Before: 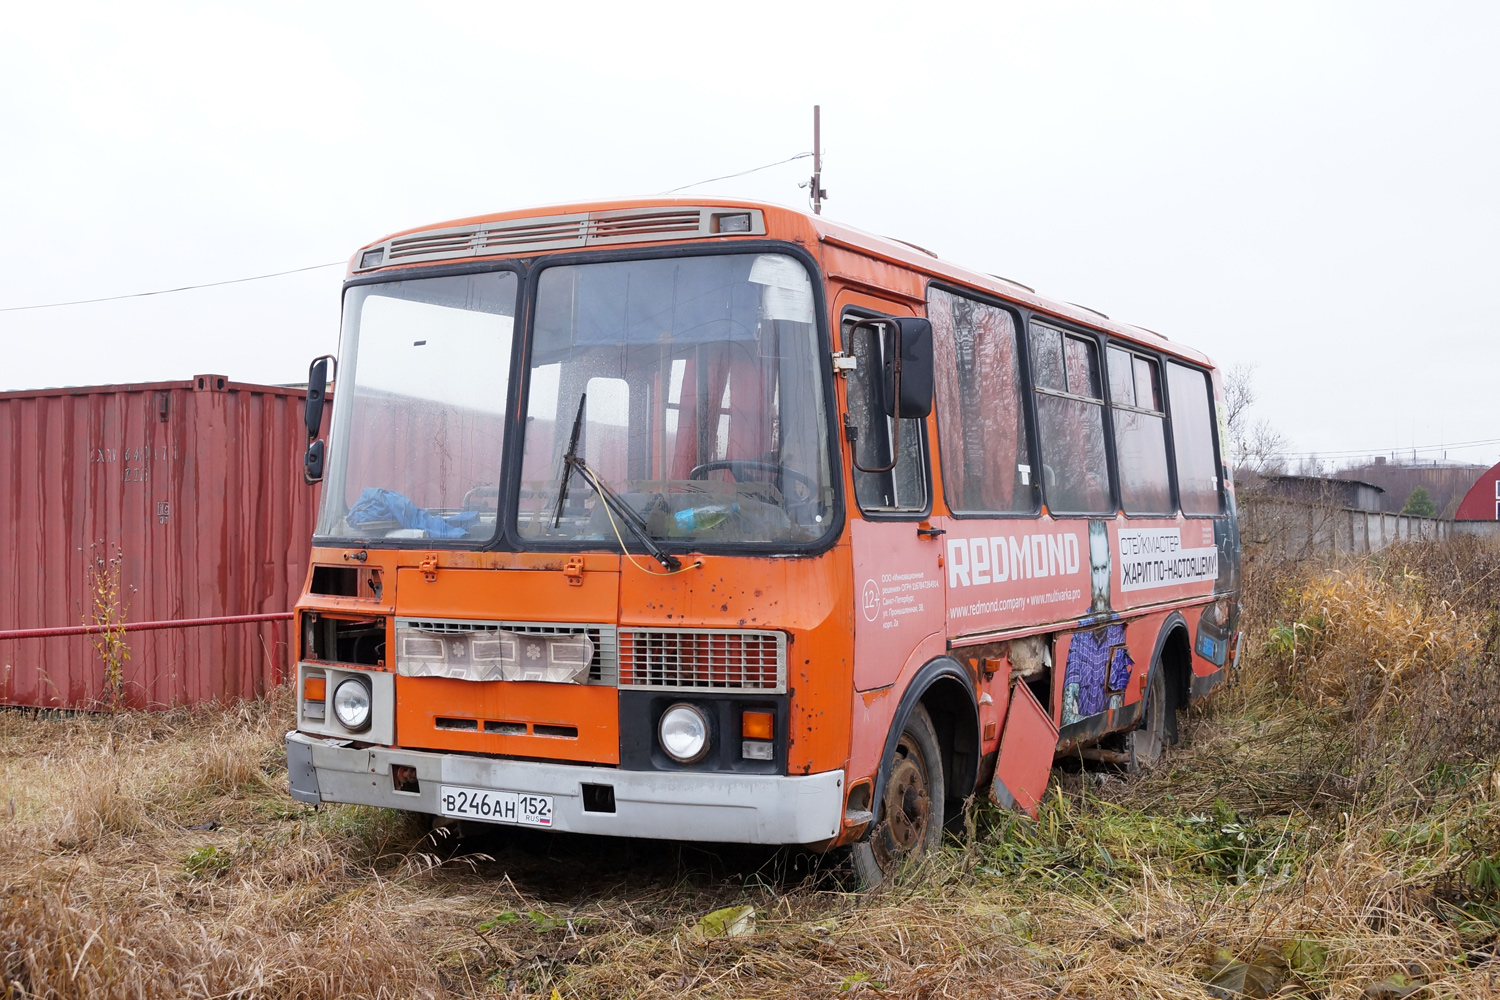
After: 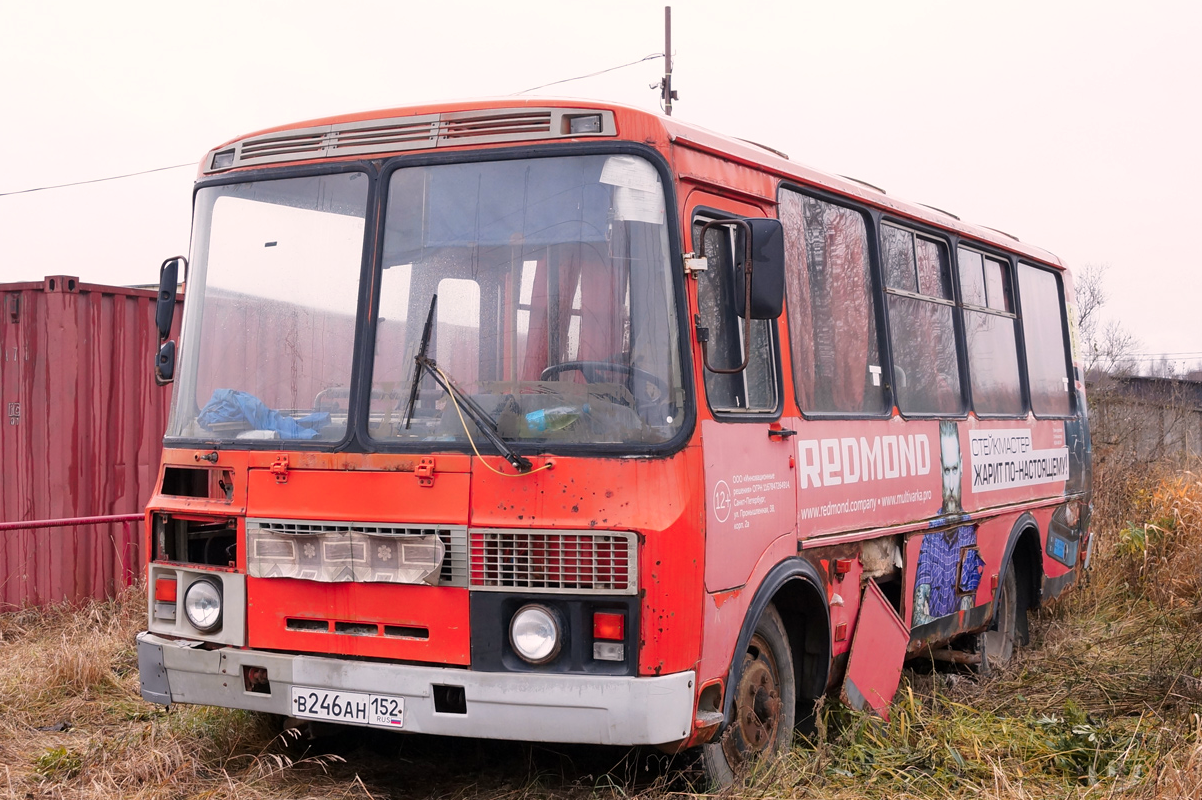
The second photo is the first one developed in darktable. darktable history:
crop and rotate: left 9.938%, top 9.961%, right 9.885%, bottom 10.02%
shadows and highlights: shadows 36.53, highlights -26.77, highlights color adjustment 0.745%, soften with gaussian
color zones: curves: ch1 [(0.263, 0.53) (0.376, 0.287) (0.487, 0.512) (0.748, 0.547) (1, 0.513)]; ch2 [(0.262, 0.45) (0.751, 0.477)]
color correction: highlights a* 5.79, highlights b* 4.72
